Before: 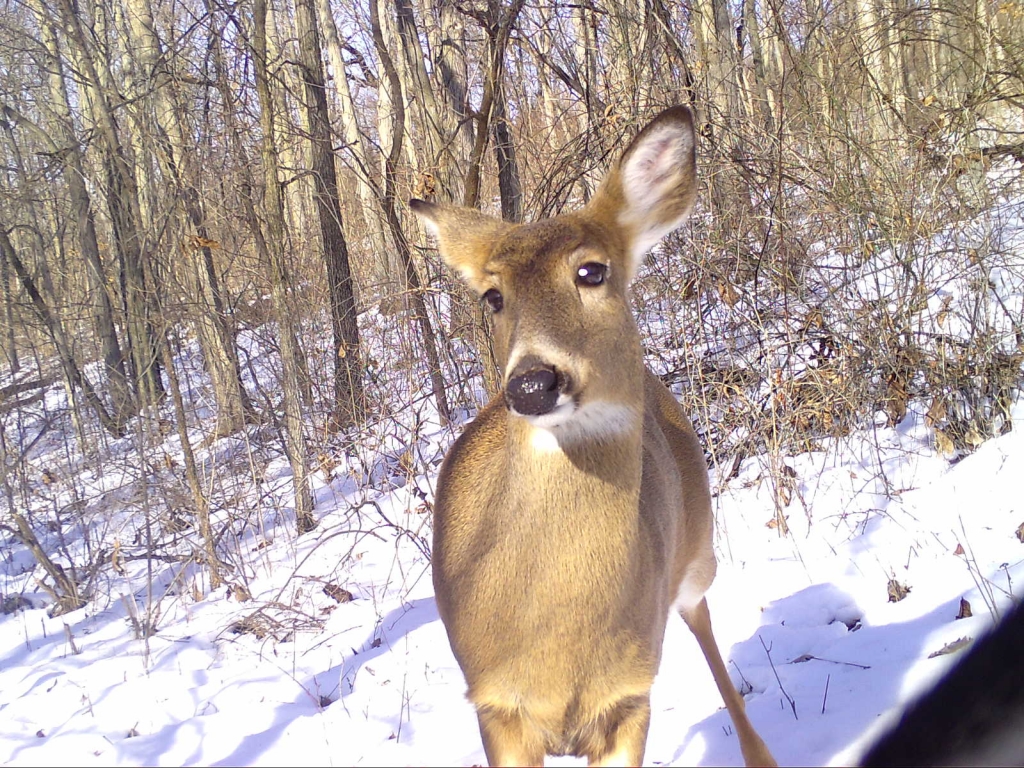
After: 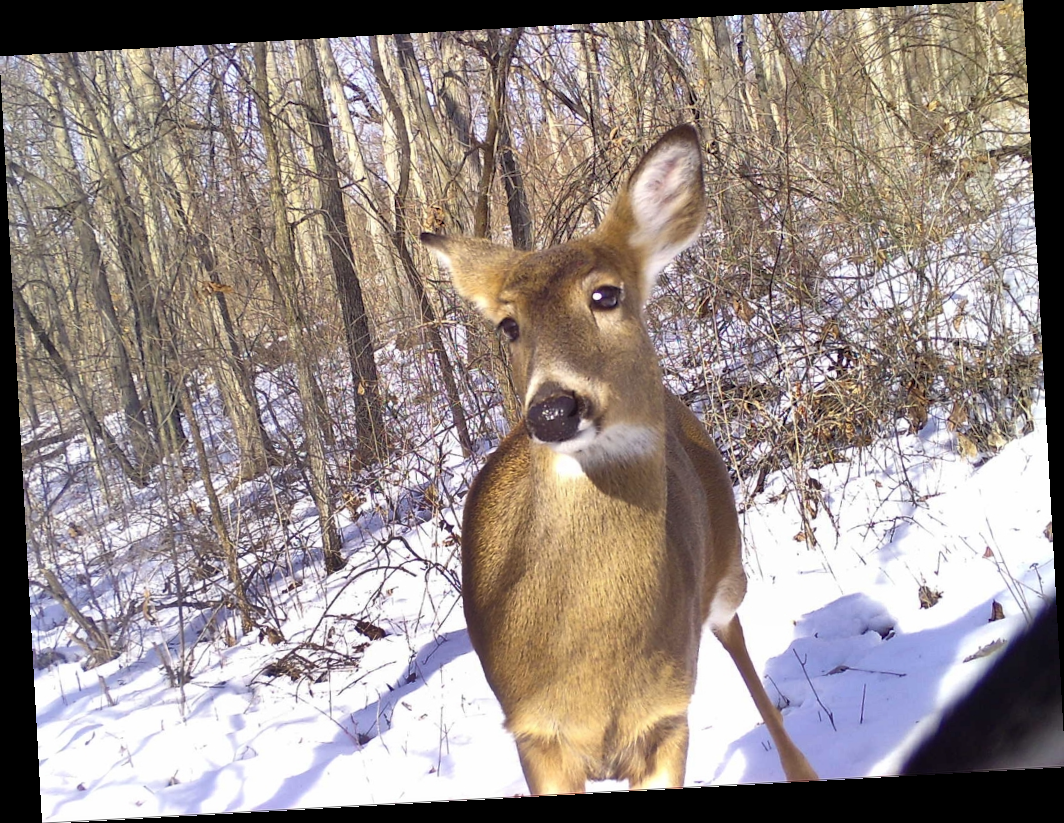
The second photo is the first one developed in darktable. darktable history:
shadows and highlights: shadows 20.91, highlights -82.73, soften with gaussian
rotate and perspective: rotation -3.18°, automatic cropping off
levels: mode automatic, gray 50.8%
